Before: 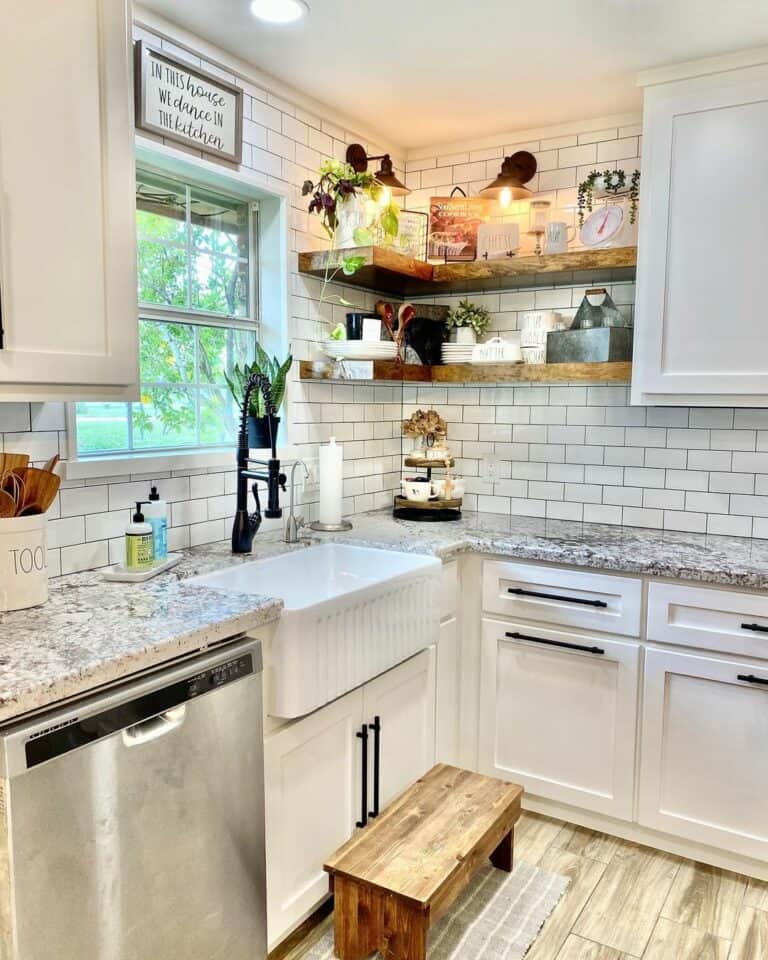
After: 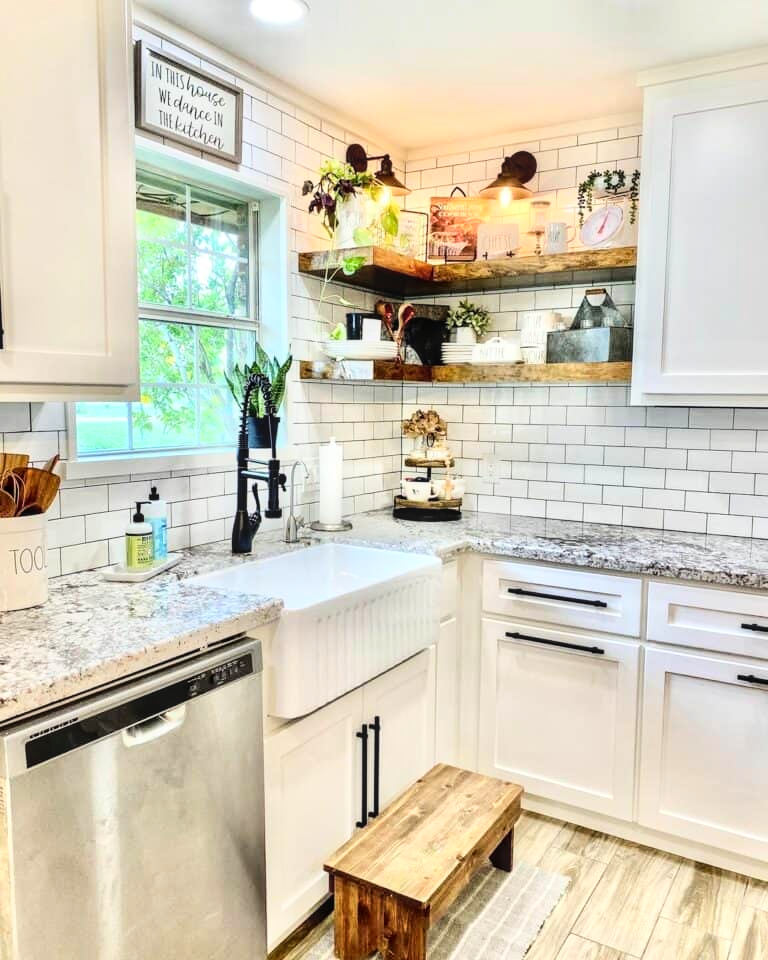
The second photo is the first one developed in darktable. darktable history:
local contrast: on, module defaults
base curve: curves: ch0 [(0, 0) (0.032, 0.025) (0.121, 0.166) (0.206, 0.329) (0.605, 0.79) (1, 1)]
